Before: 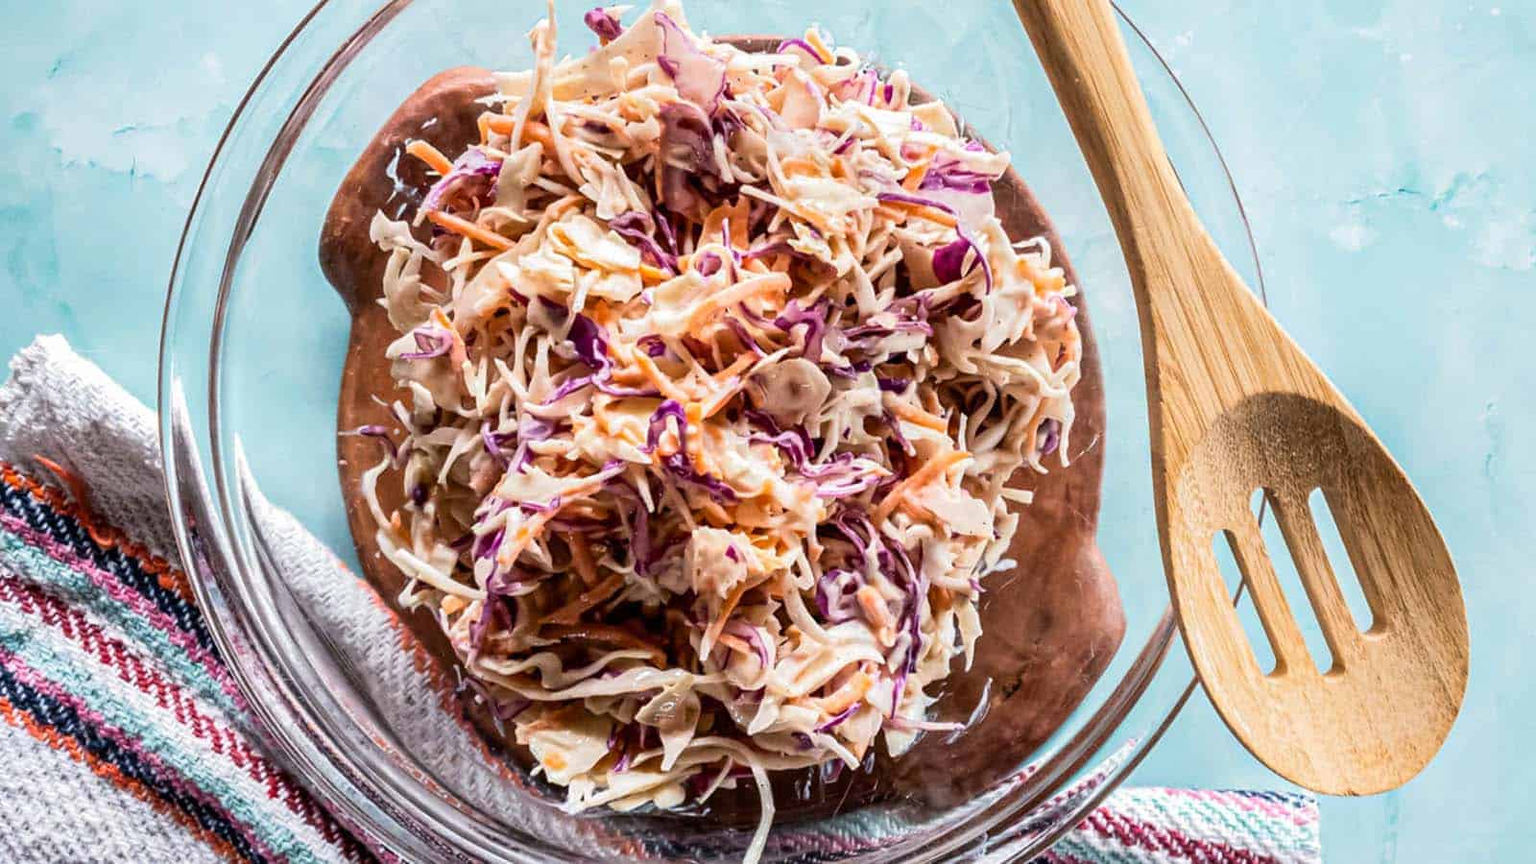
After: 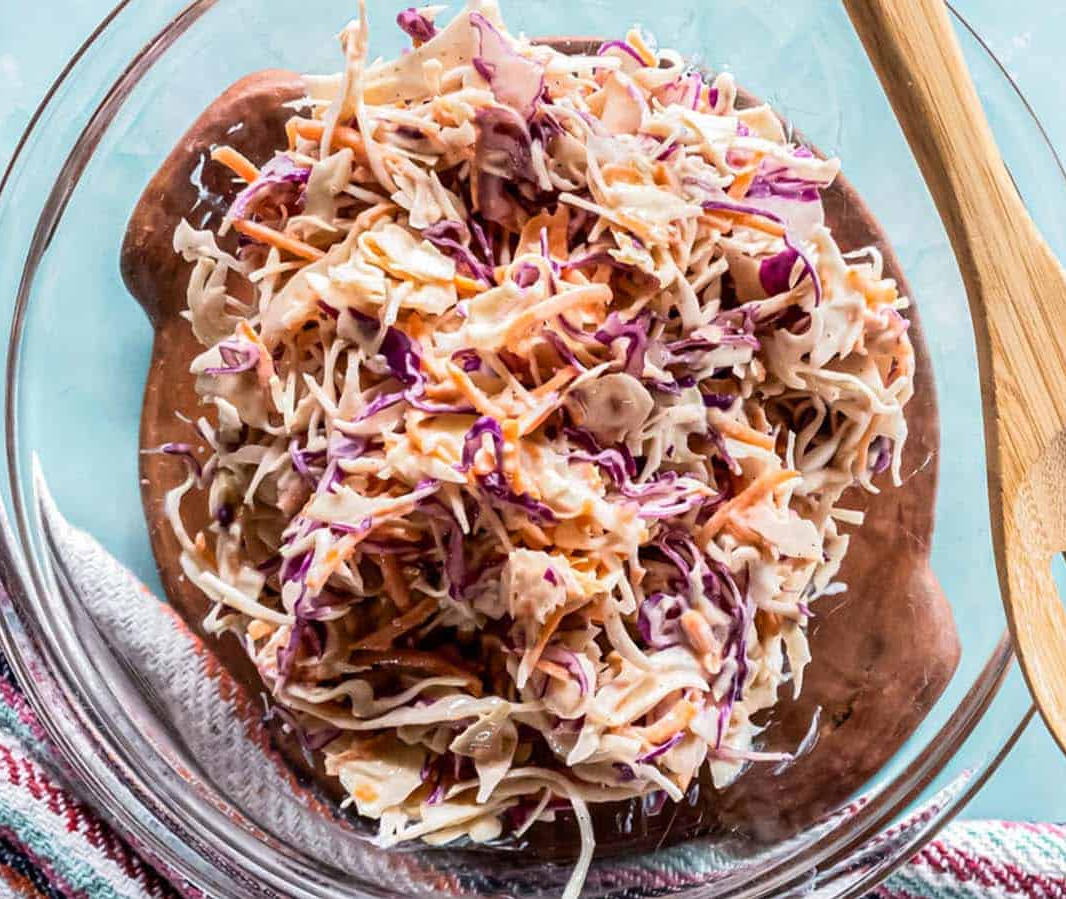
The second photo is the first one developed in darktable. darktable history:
crop and rotate: left 13.354%, right 19.987%
